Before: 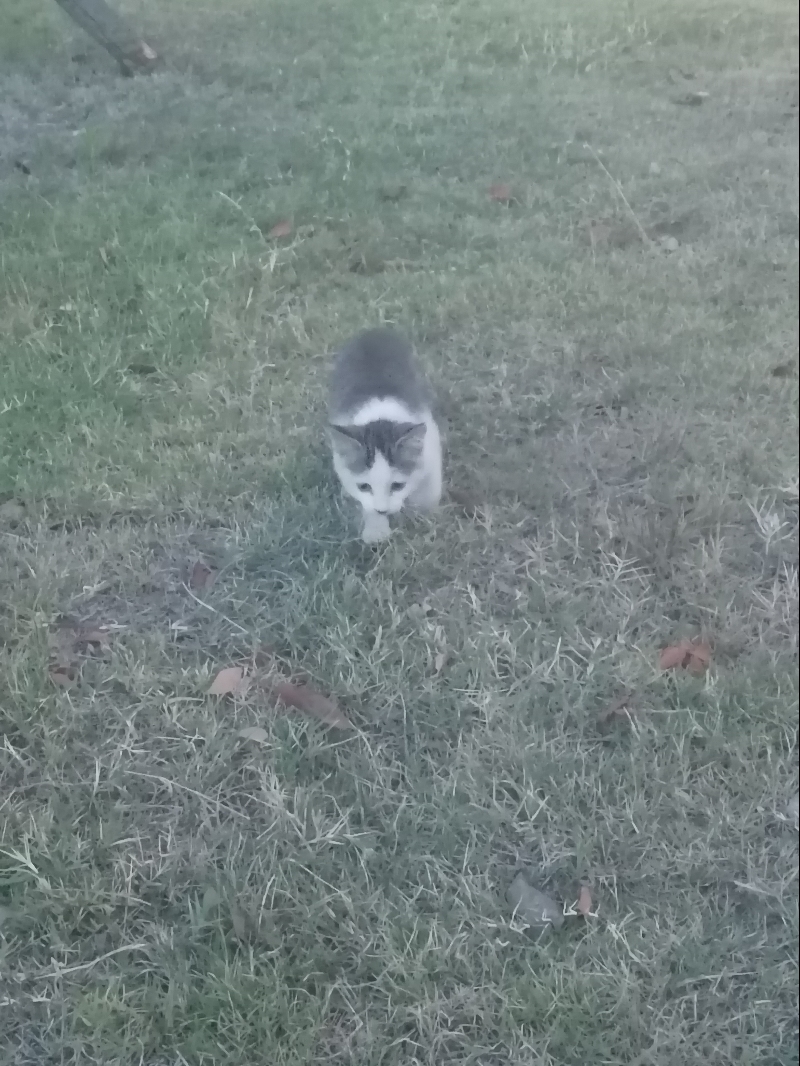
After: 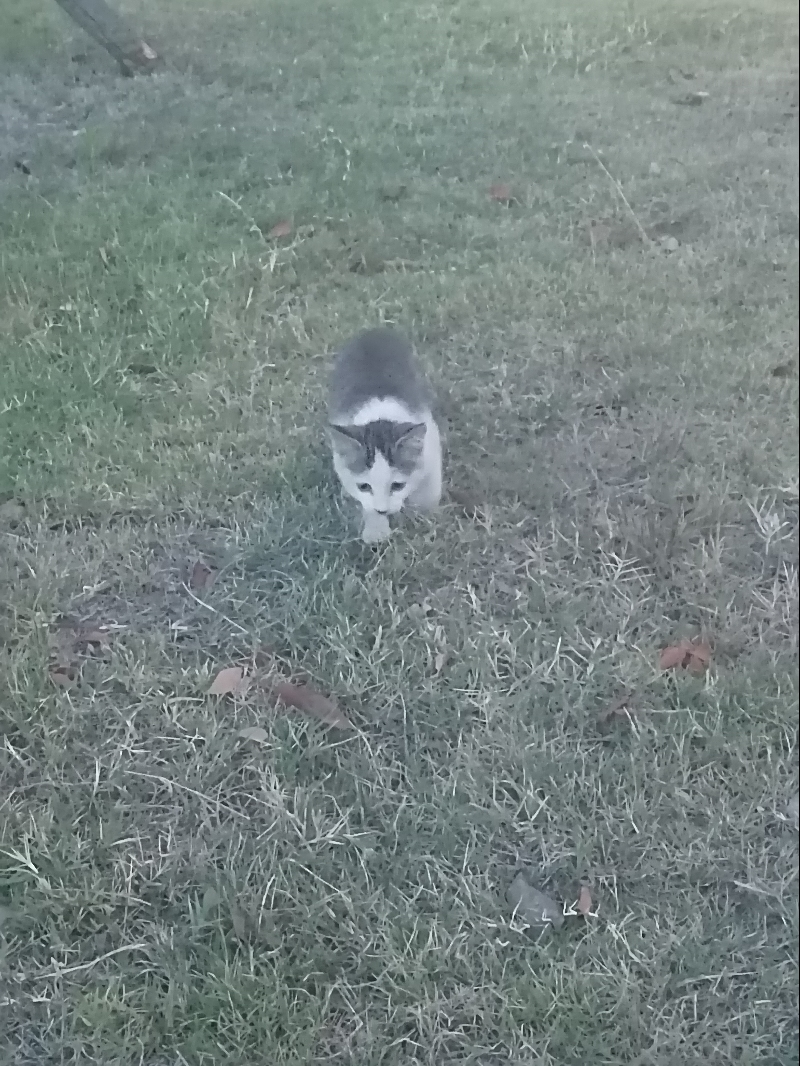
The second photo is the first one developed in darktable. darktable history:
sharpen: radius 2.602, amount 0.695
